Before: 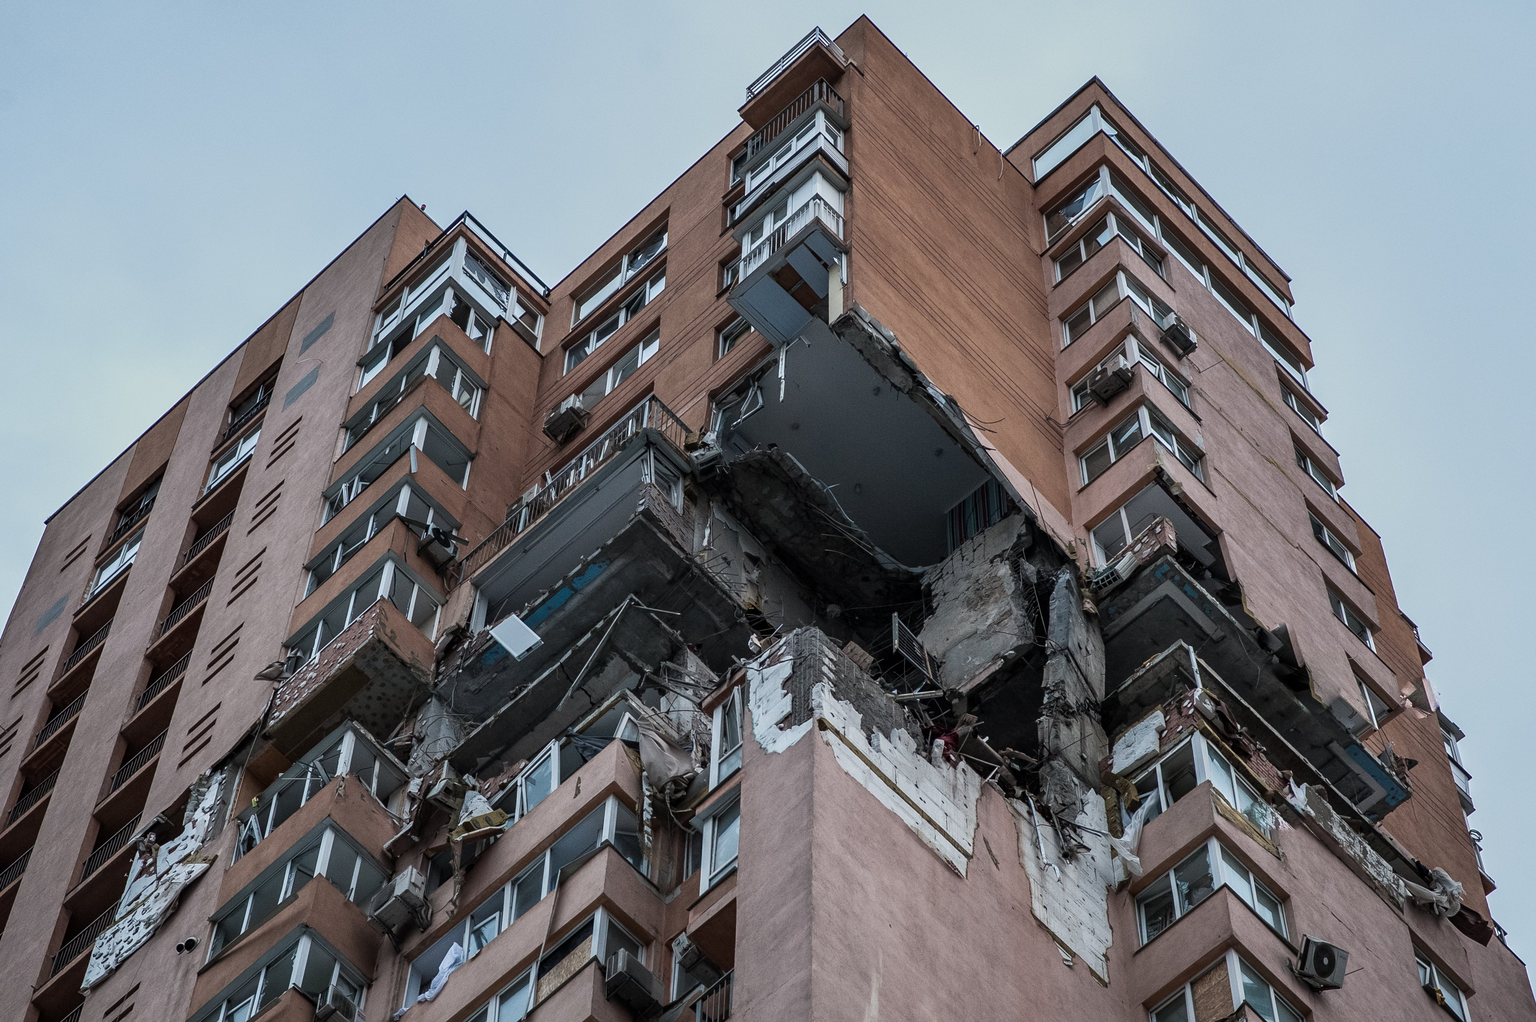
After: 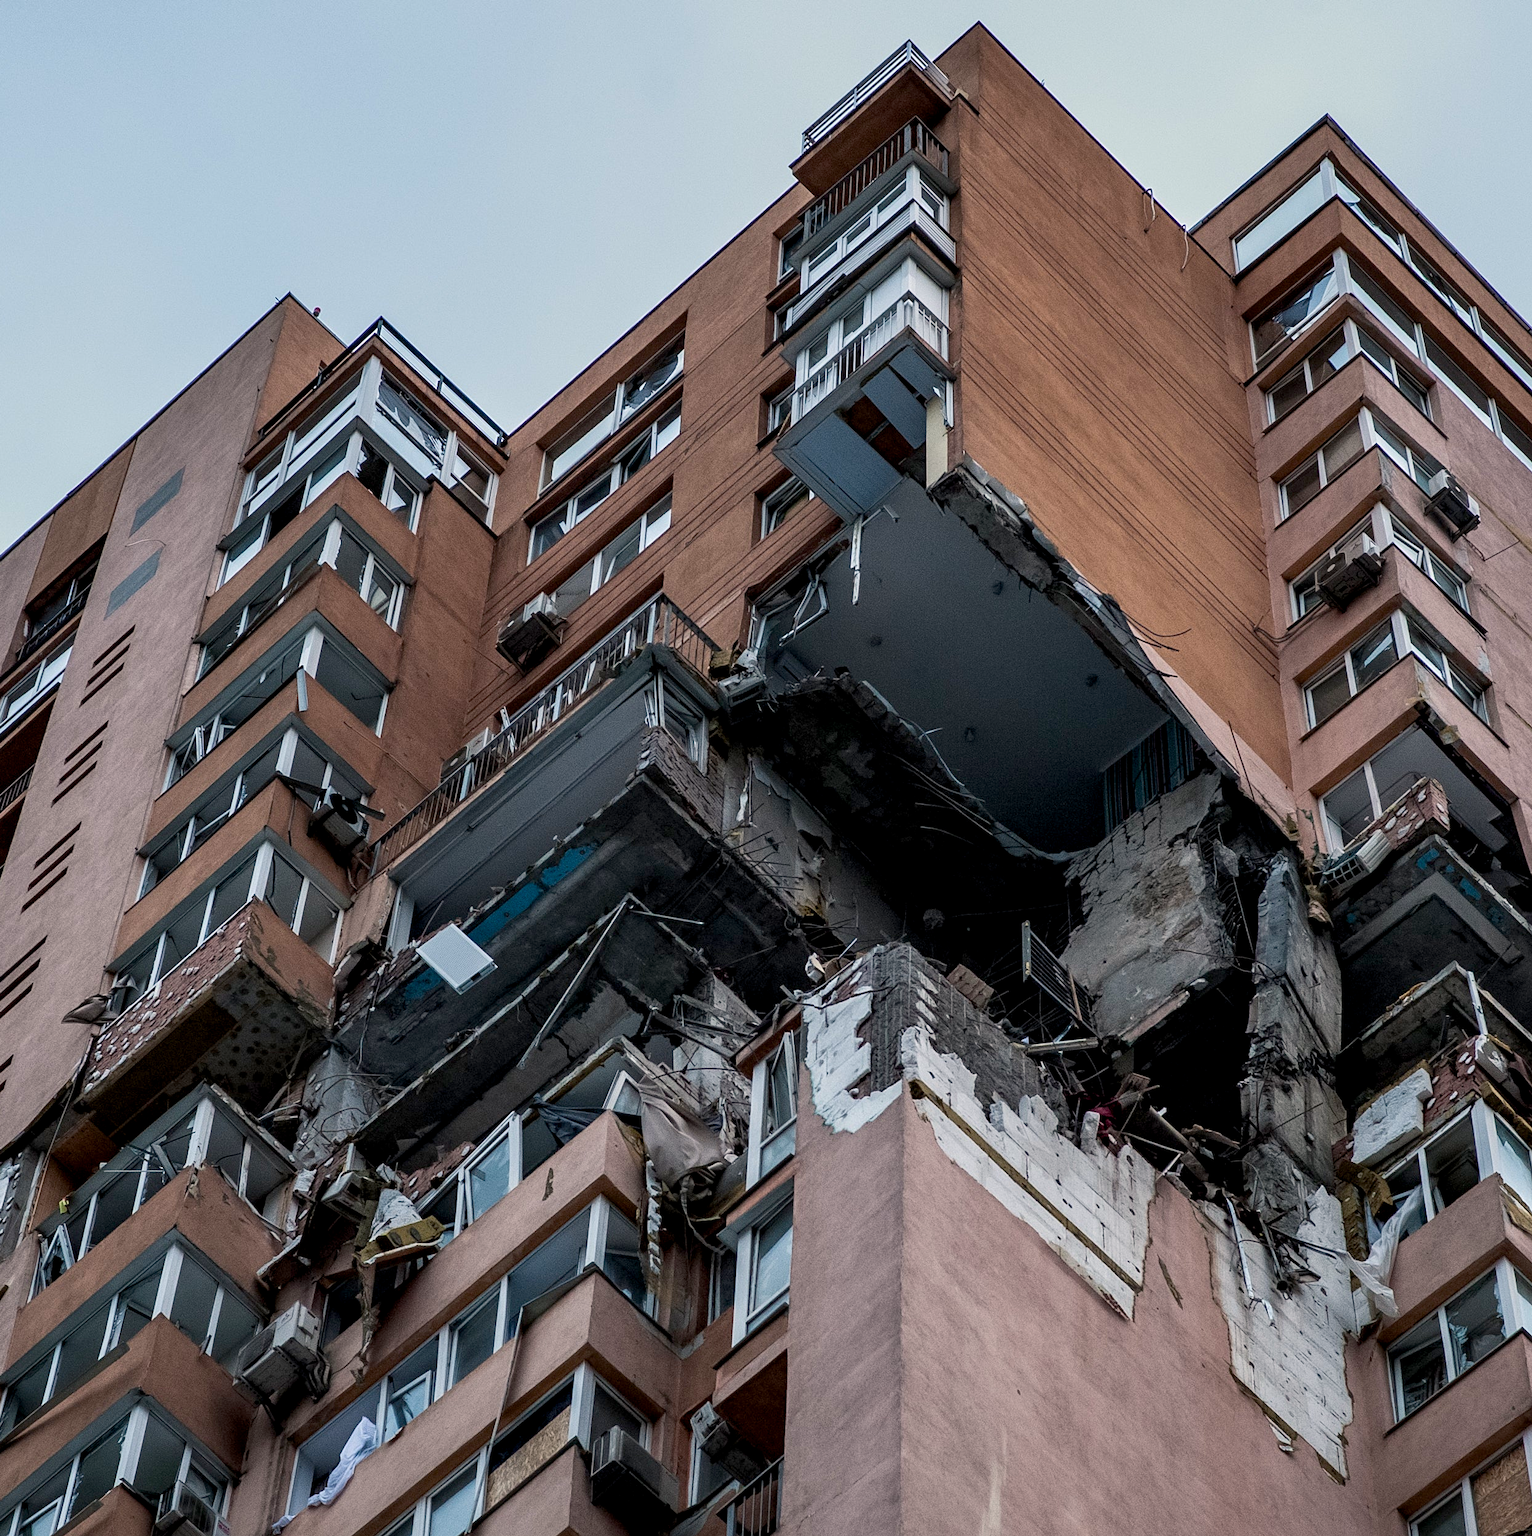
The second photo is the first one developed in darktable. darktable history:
crop and rotate: left 13.862%, right 19.741%
exposure: black level correction 0.008, exposure 0.104 EV, compensate highlight preservation false
color balance rgb: highlights gain › chroma 1.352%, highlights gain › hue 56.98°, perceptual saturation grading › global saturation 9.766%, global vibrance 20%
